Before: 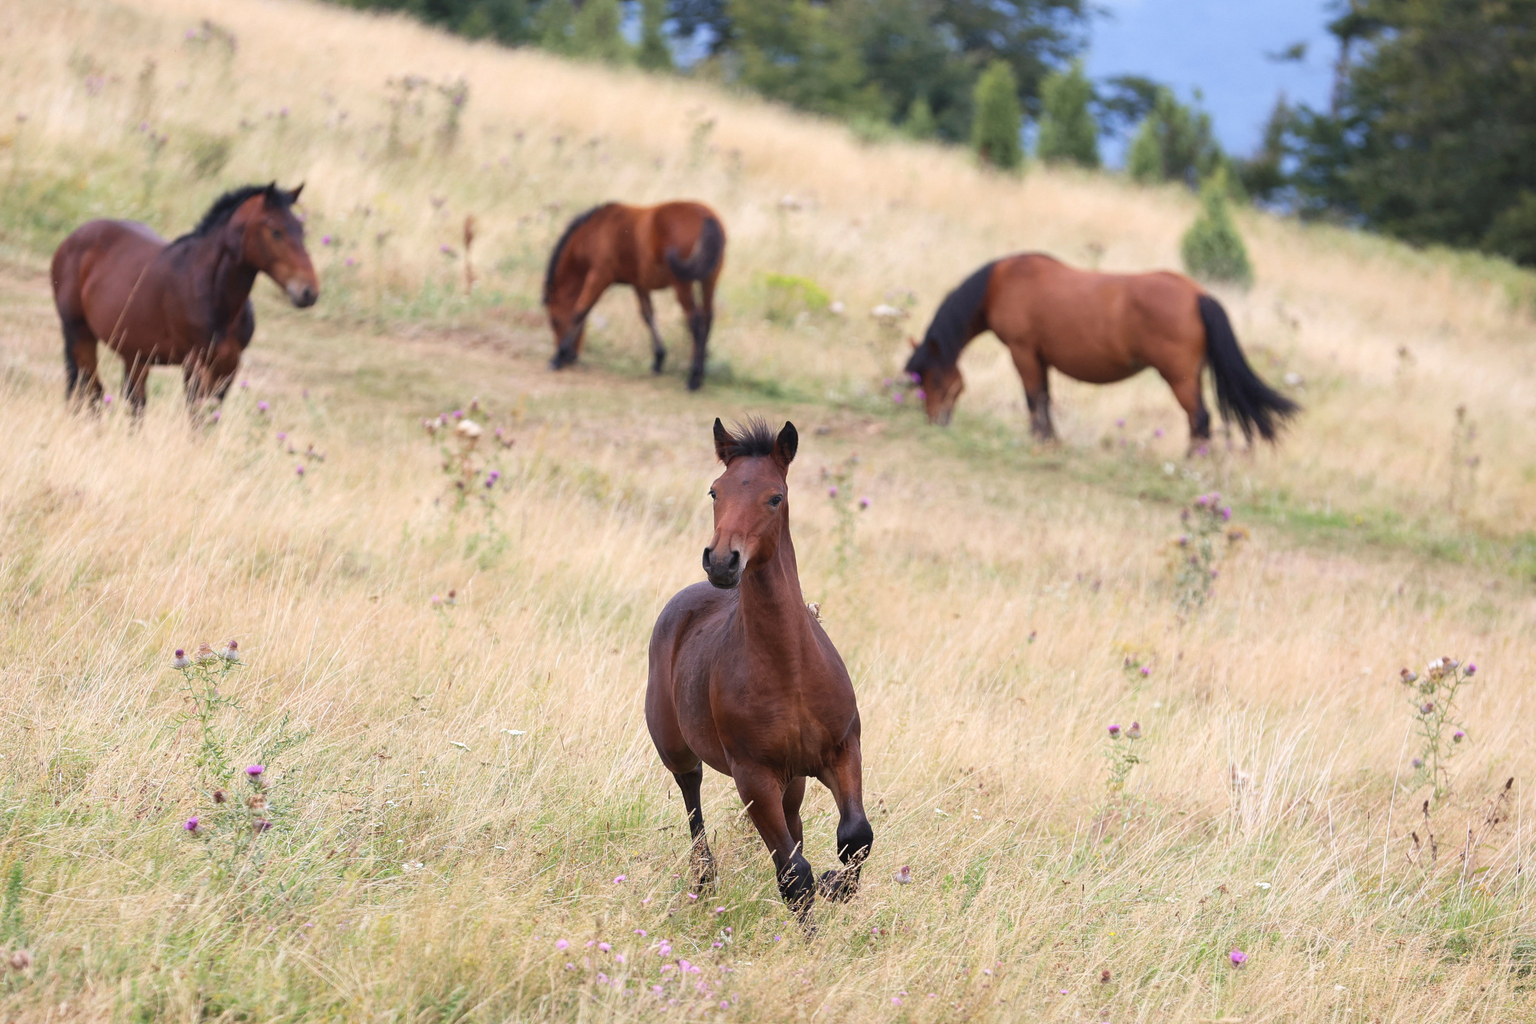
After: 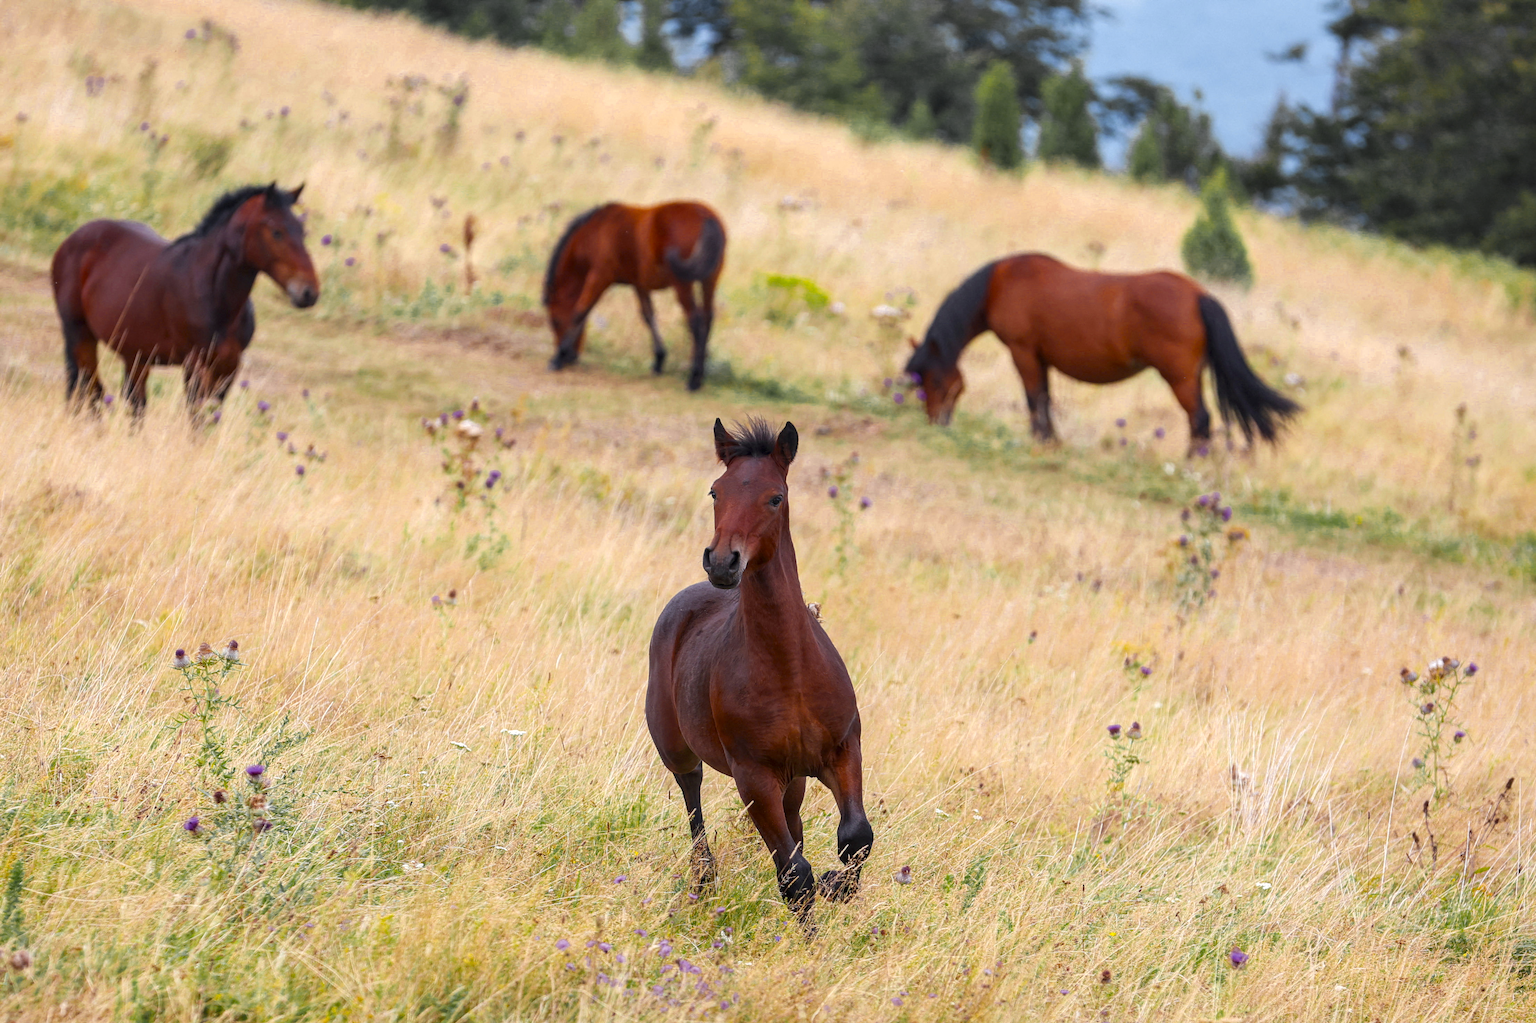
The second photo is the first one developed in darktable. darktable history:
local contrast: detail 130%
color balance rgb: linear chroma grading › global chroma 15%, perceptual saturation grading › global saturation 30%
color zones: curves: ch0 [(0.035, 0.242) (0.25, 0.5) (0.384, 0.214) (0.488, 0.255) (0.75, 0.5)]; ch1 [(0.063, 0.379) (0.25, 0.5) (0.354, 0.201) (0.489, 0.085) (0.729, 0.271)]; ch2 [(0.25, 0.5) (0.38, 0.517) (0.442, 0.51) (0.735, 0.456)]
